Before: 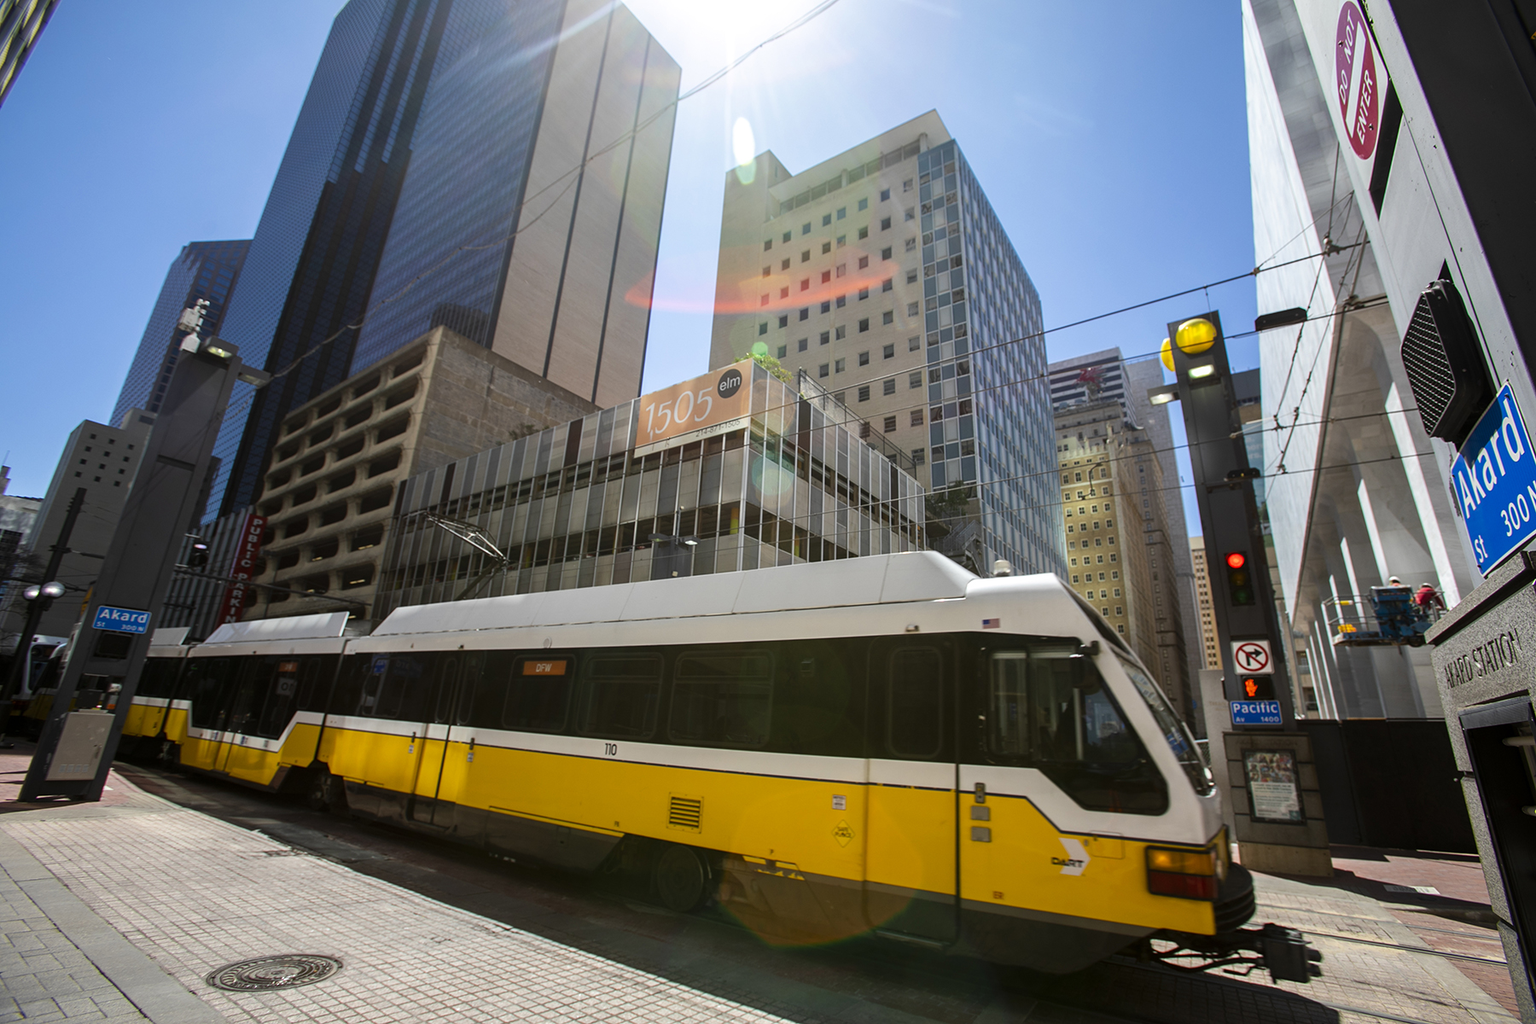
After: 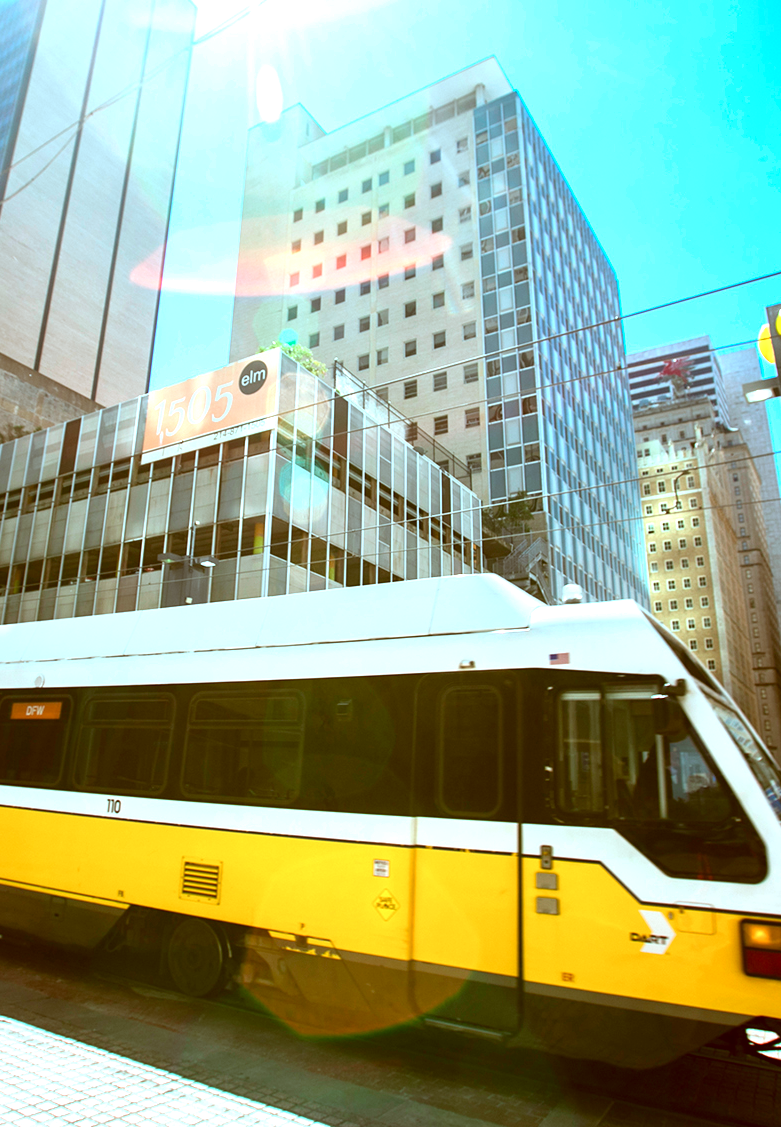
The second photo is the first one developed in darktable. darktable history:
crop: left 33.452%, top 6.025%, right 23.155%
color correction: highlights a* -14.62, highlights b* -16.22, shadows a* 10.12, shadows b* 29.4
exposure: black level correction 0, exposure 1.379 EV, compensate exposure bias true, compensate highlight preservation false
